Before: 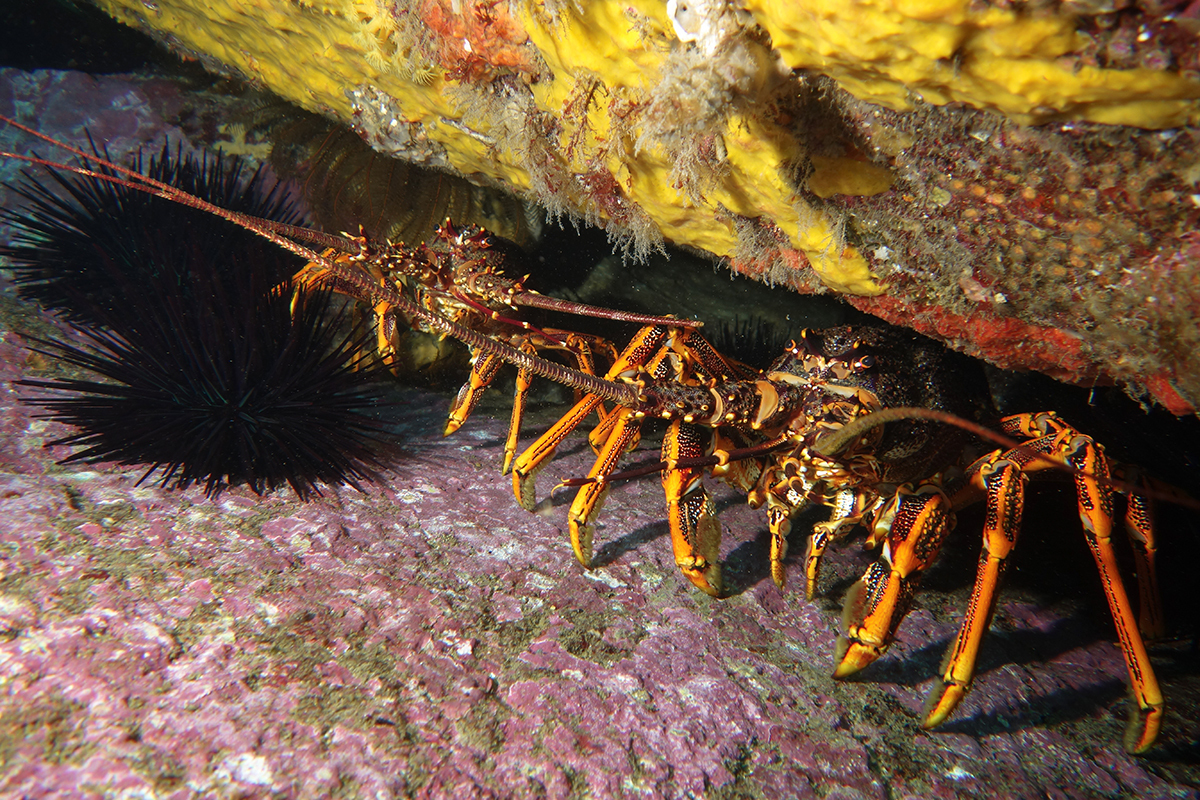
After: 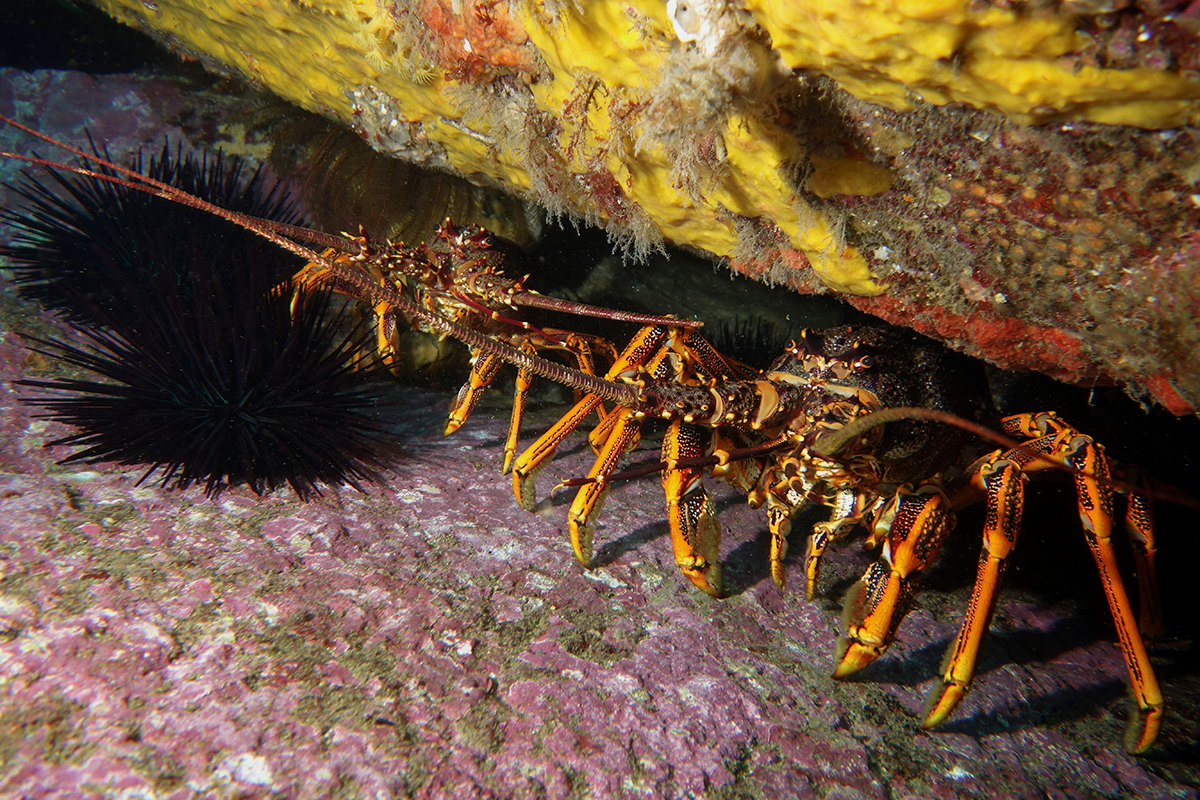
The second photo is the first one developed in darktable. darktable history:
exposure: black level correction 0.002, exposure -0.201 EV, compensate highlight preservation false
